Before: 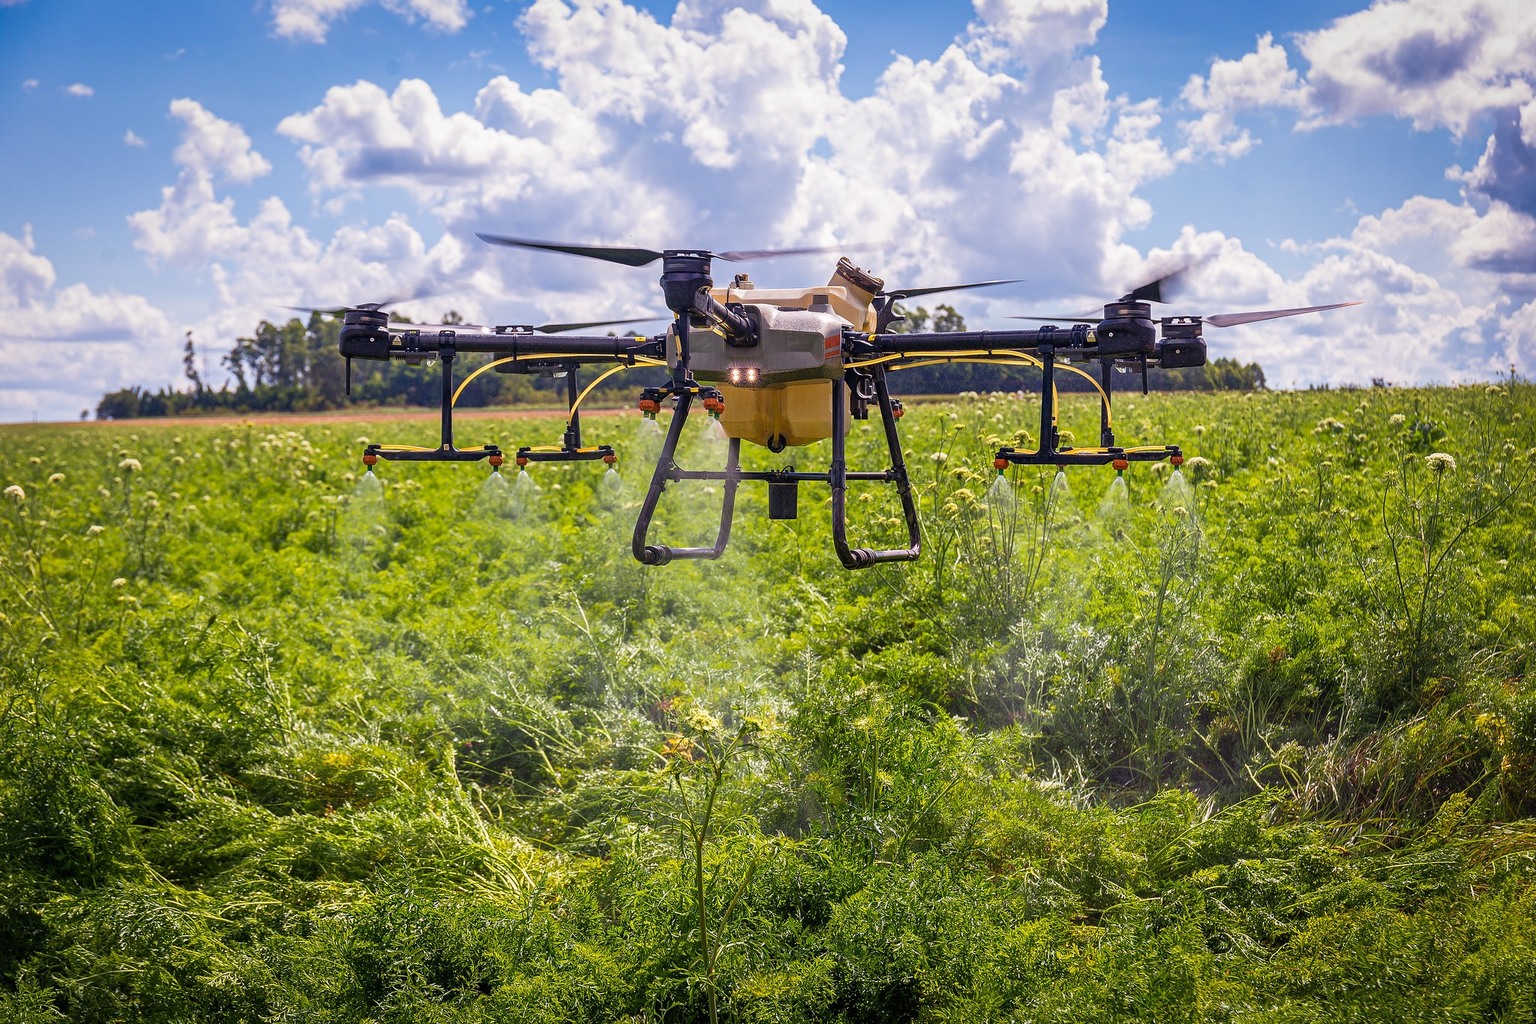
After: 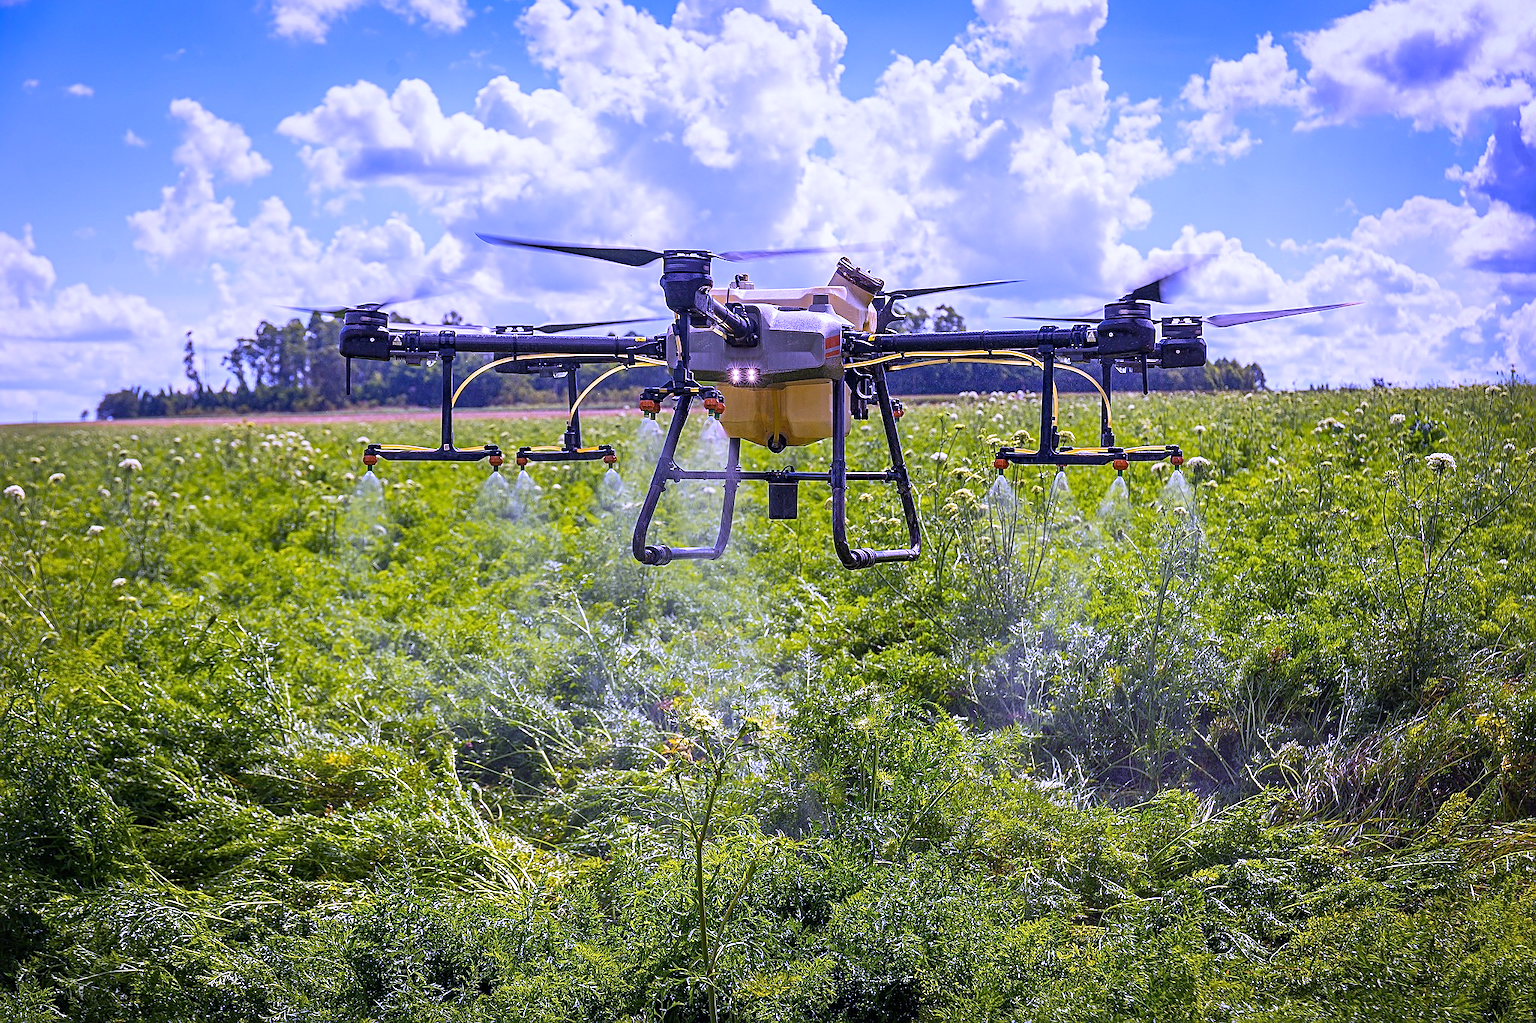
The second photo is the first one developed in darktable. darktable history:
sharpen: on, module defaults
white balance: red 0.98, blue 1.61
